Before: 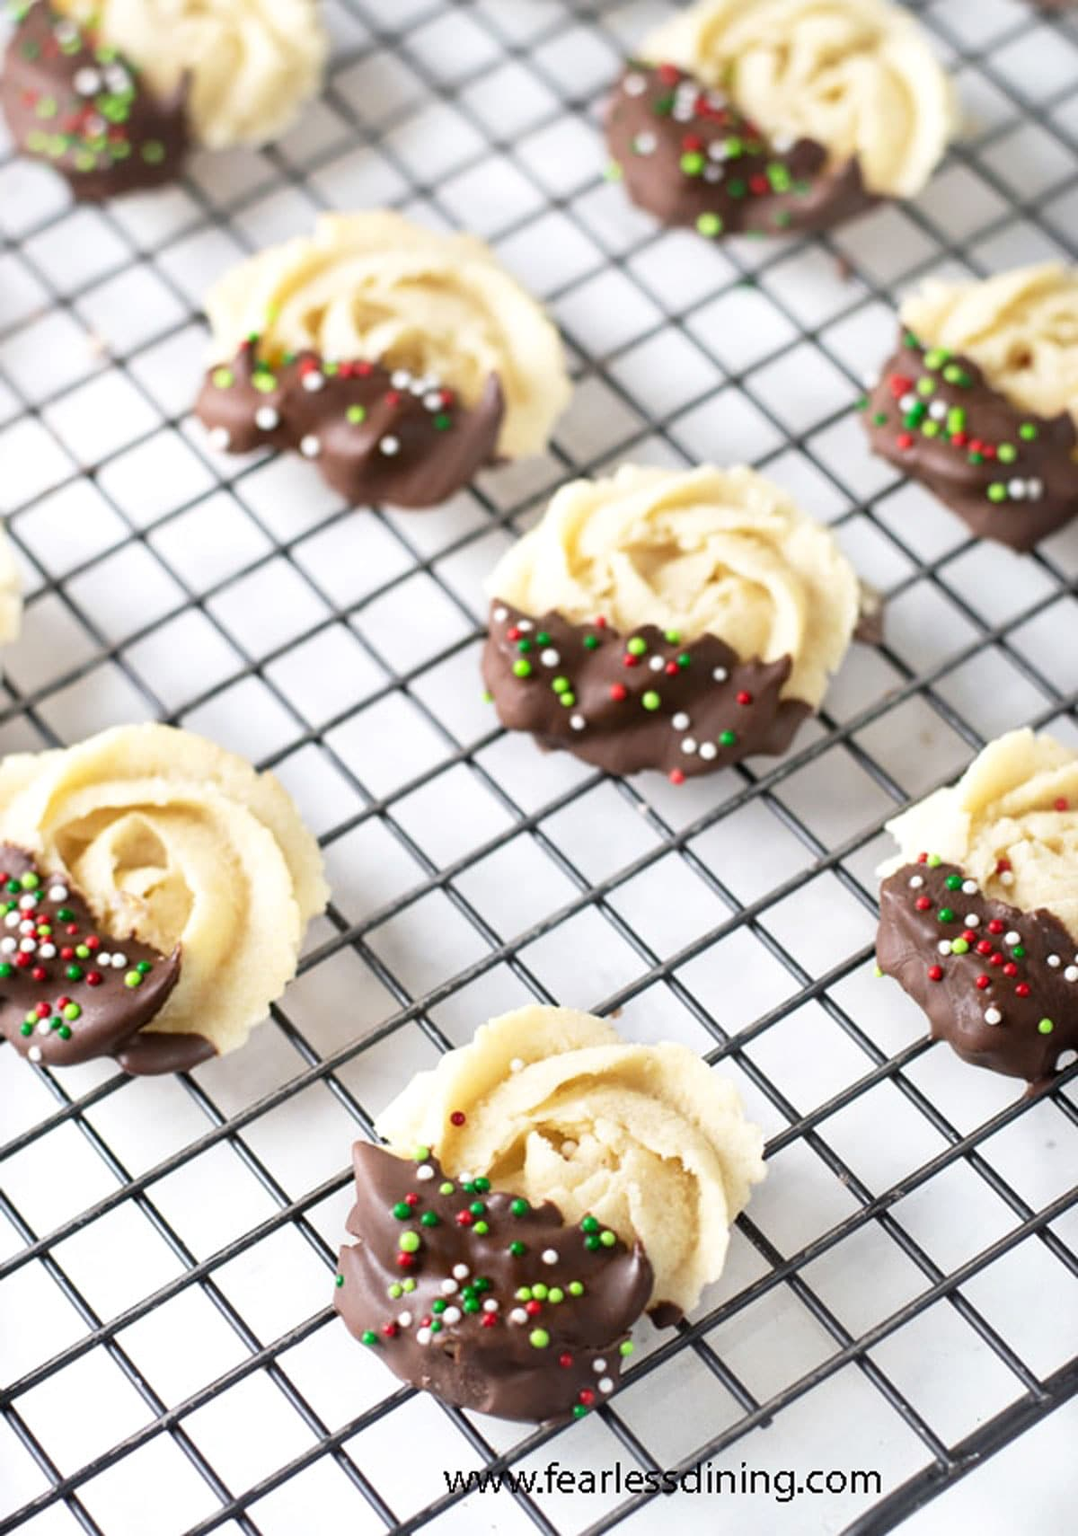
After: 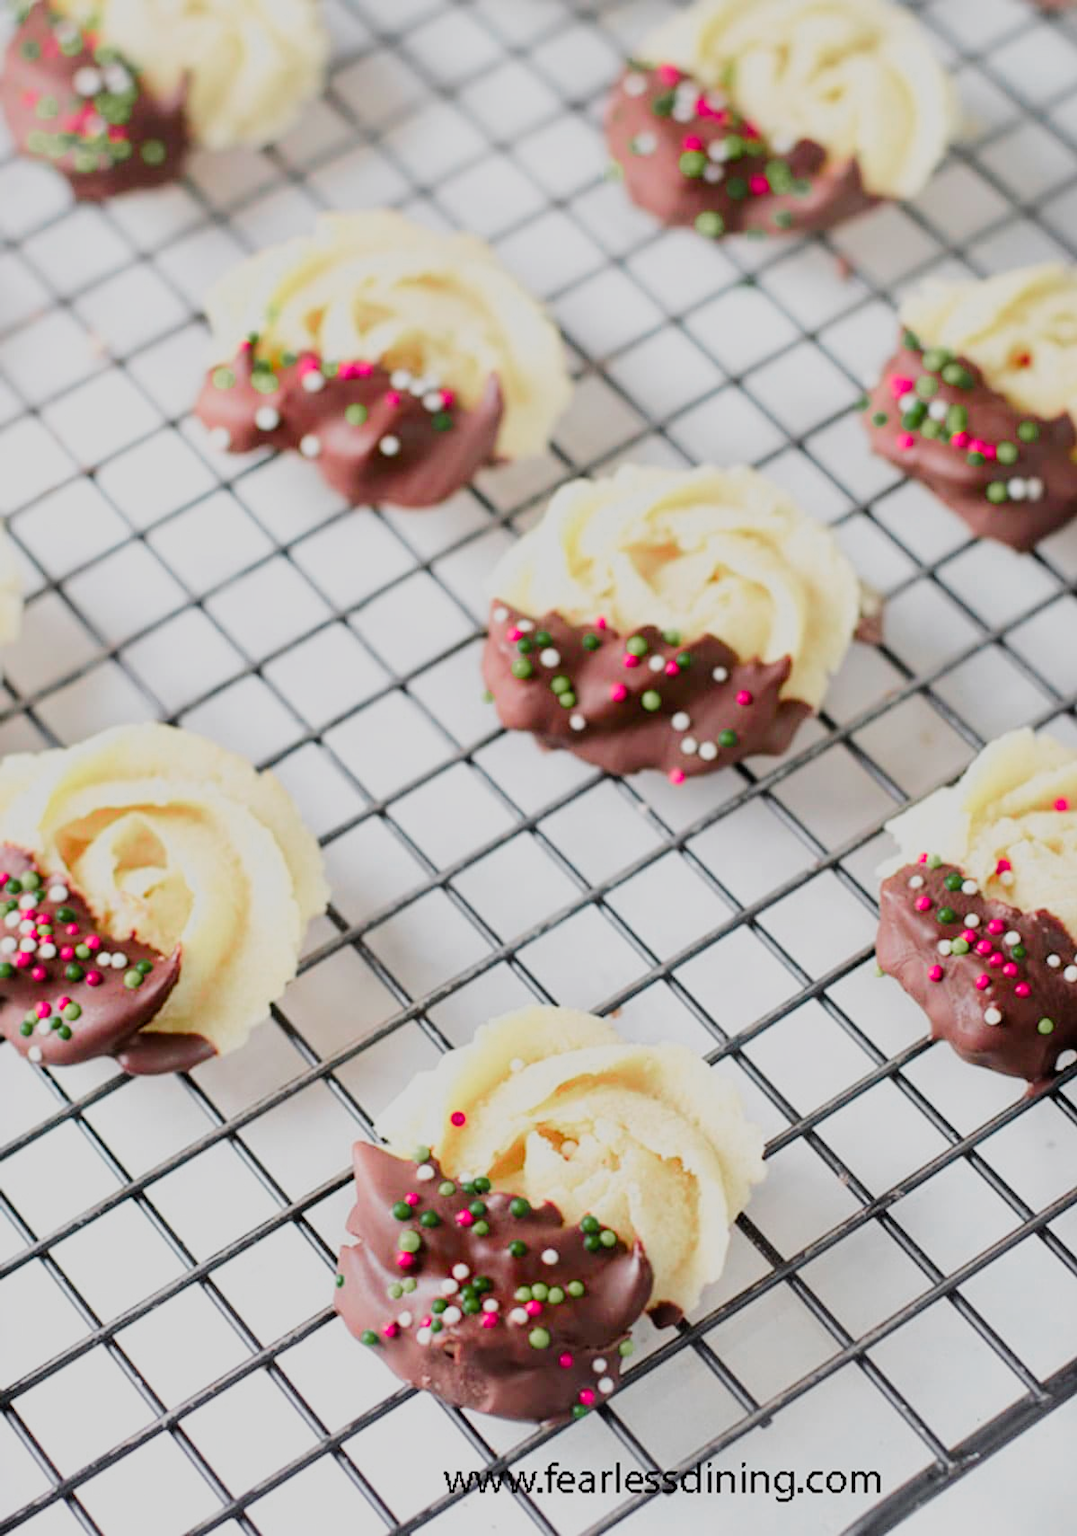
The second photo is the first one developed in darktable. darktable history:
color zones: curves: ch0 [(0, 0.533) (0.126, 0.533) (0.234, 0.533) (0.368, 0.357) (0.5, 0.5) (0.625, 0.5) (0.74, 0.637) (0.875, 0.5)]; ch1 [(0.004, 0.708) (0.129, 0.662) (0.25, 0.5) (0.375, 0.331) (0.496, 0.396) (0.625, 0.649) (0.739, 0.26) (0.875, 0.5) (1, 0.478)]; ch2 [(0, 0.409) (0.132, 0.403) (0.236, 0.558) (0.379, 0.448) (0.5, 0.5) (0.625, 0.5) (0.691, 0.39) (0.875, 0.5)]
color balance rgb: perceptual saturation grading › global saturation -0.092%, perceptual saturation grading › highlights -19.882%, perceptual saturation grading › shadows 19.567%, perceptual brilliance grading › mid-tones 9.54%, perceptual brilliance grading › shadows 14.151%
filmic rgb: black relative exposure -16 EV, white relative exposure 6.11 EV, threshold 5.97 EV, hardness 5.24, color science v4 (2020), enable highlight reconstruction true
